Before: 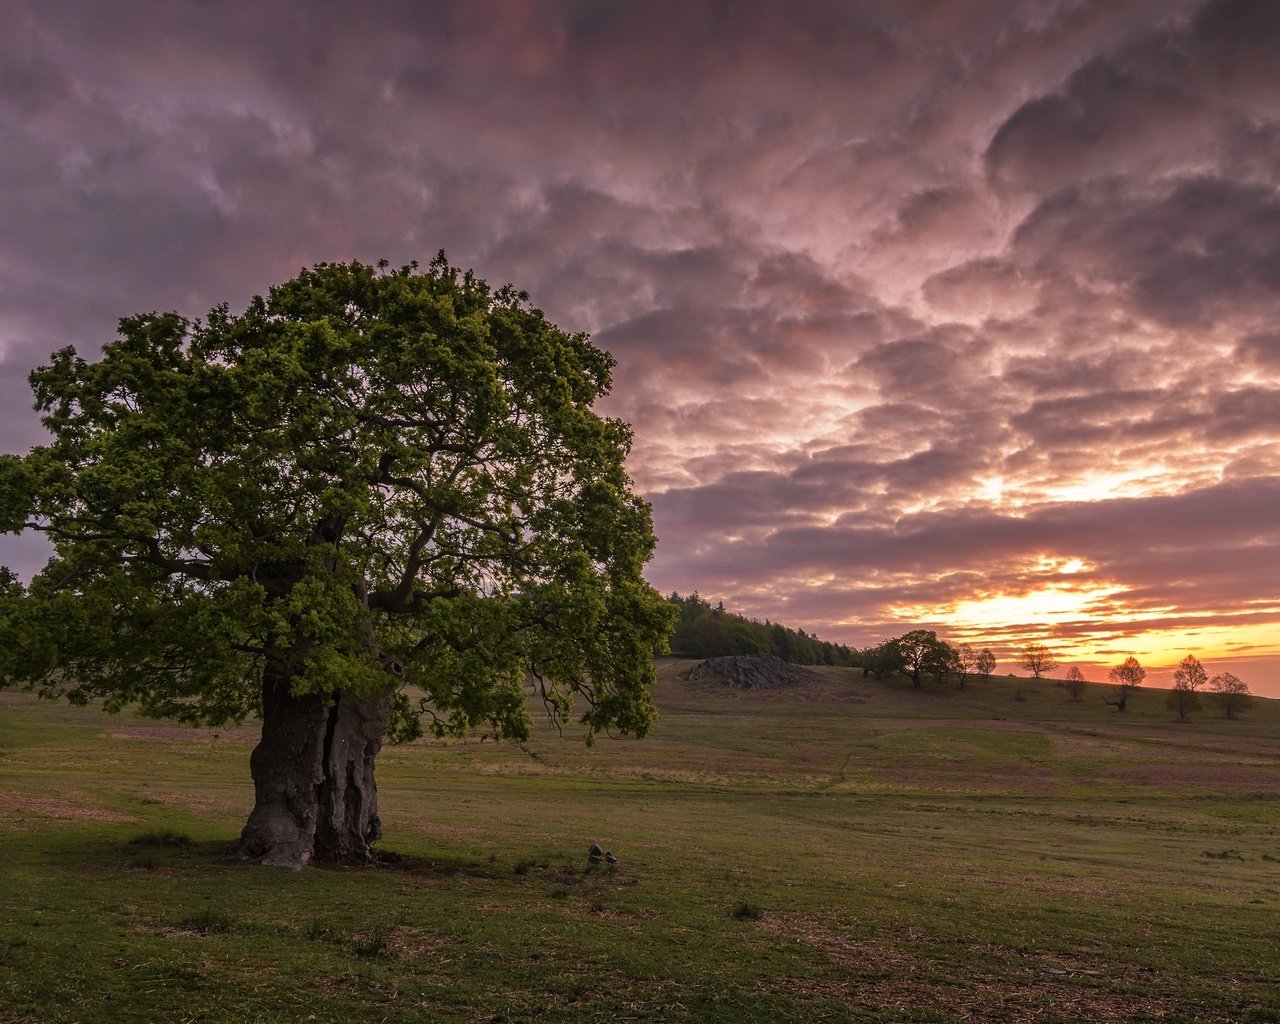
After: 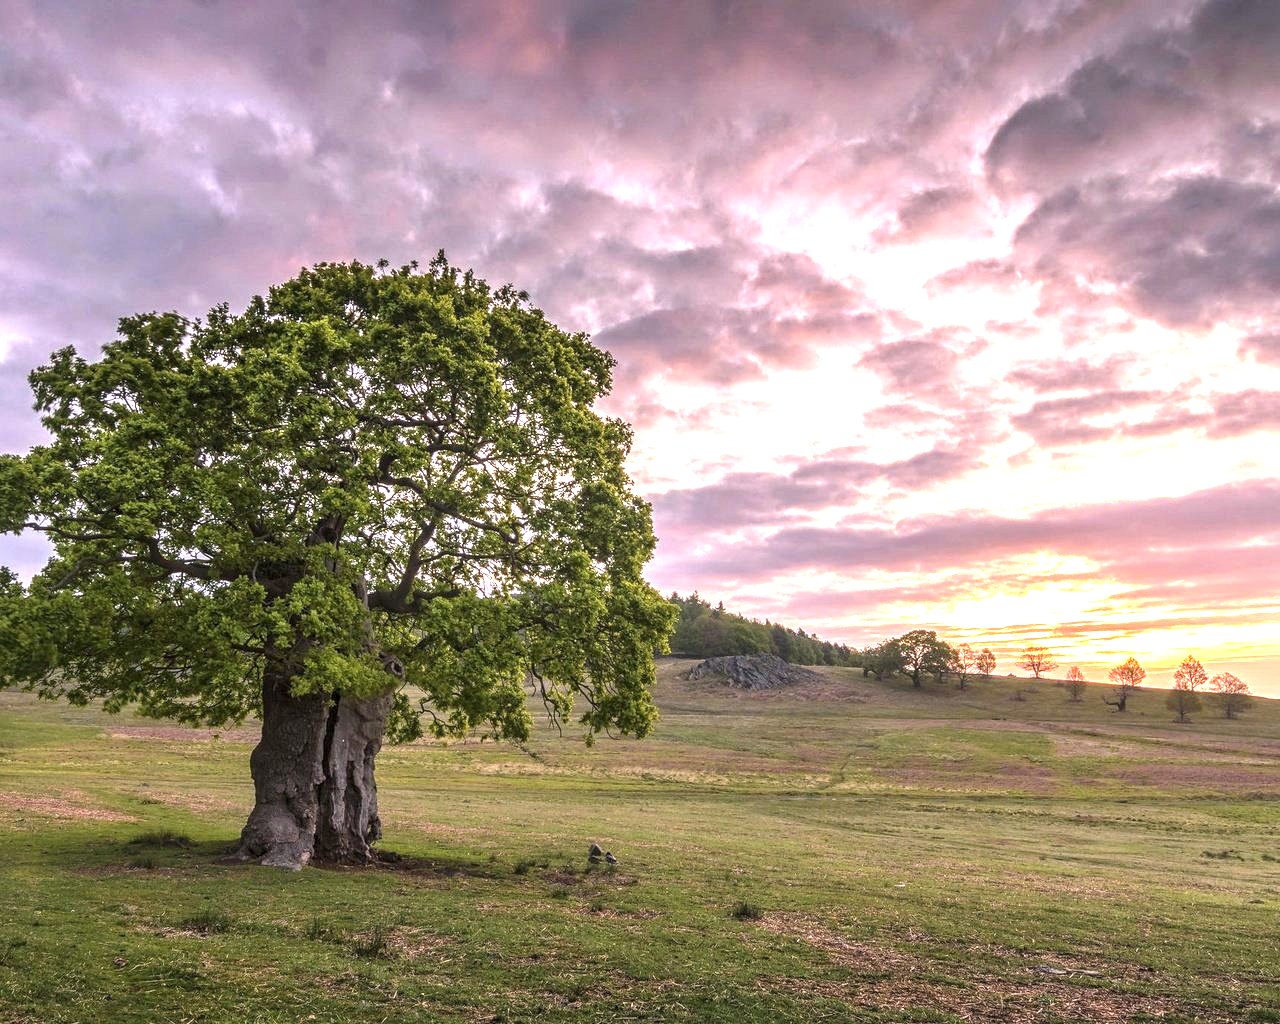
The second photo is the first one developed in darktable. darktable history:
exposure: black level correction 0, exposure 2 EV, compensate highlight preservation false
white balance: red 0.925, blue 1.046
local contrast: on, module defaults
